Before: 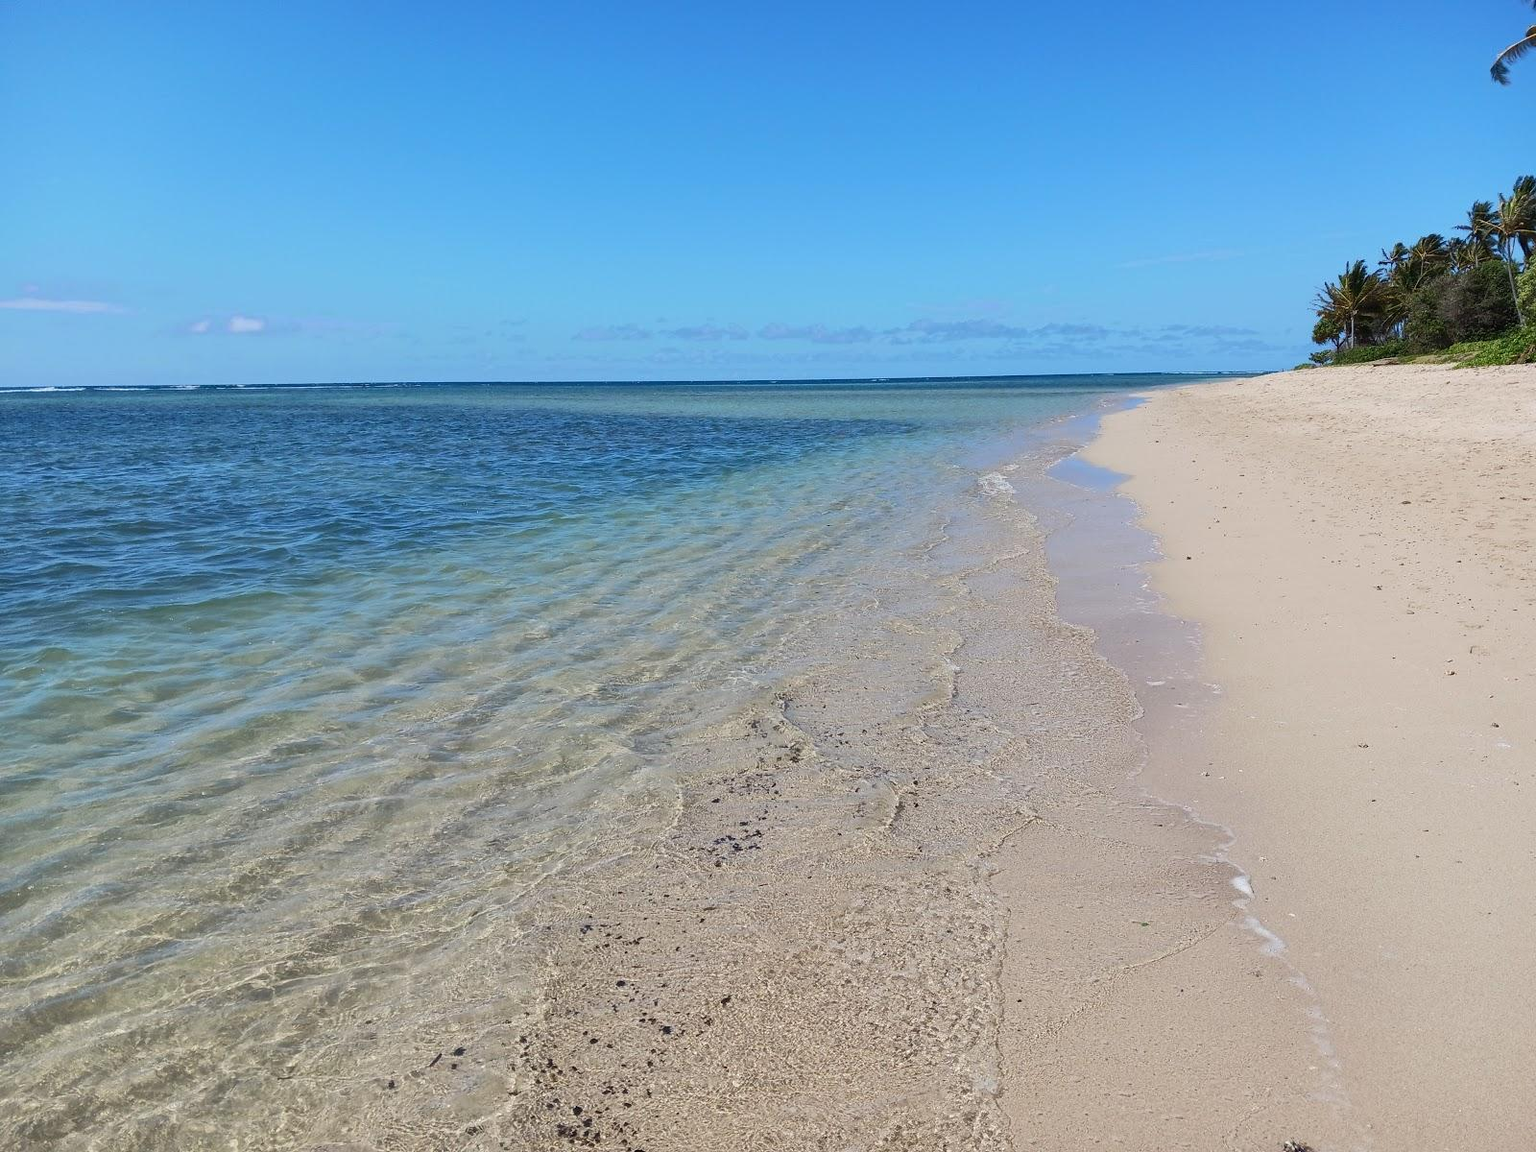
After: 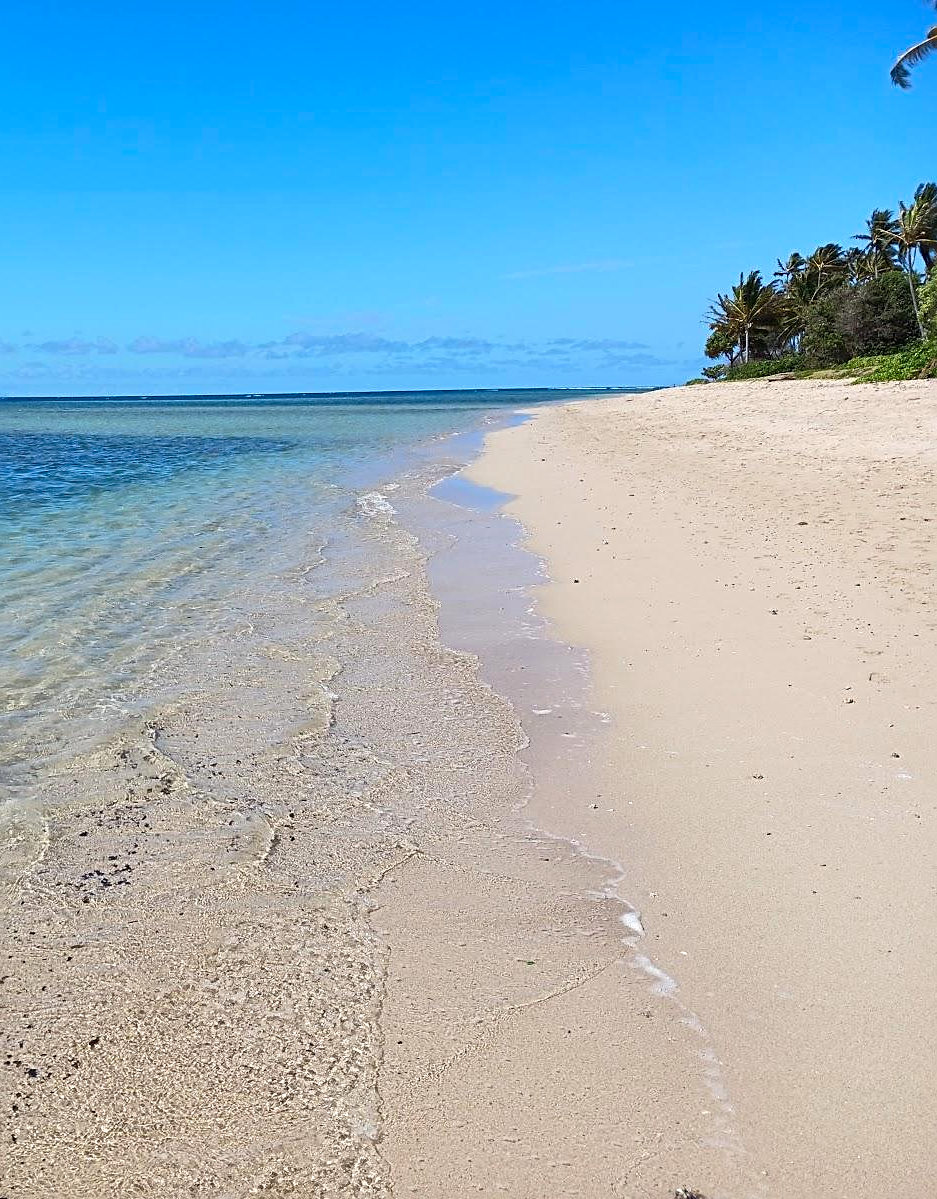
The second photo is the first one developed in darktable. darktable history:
crop: left 41.402%
sharpen: radius 2.767
exposure: black level correction 0, exposure 0.3 EV, compensate highlight preservation false
vibrance: vibrance 75%
